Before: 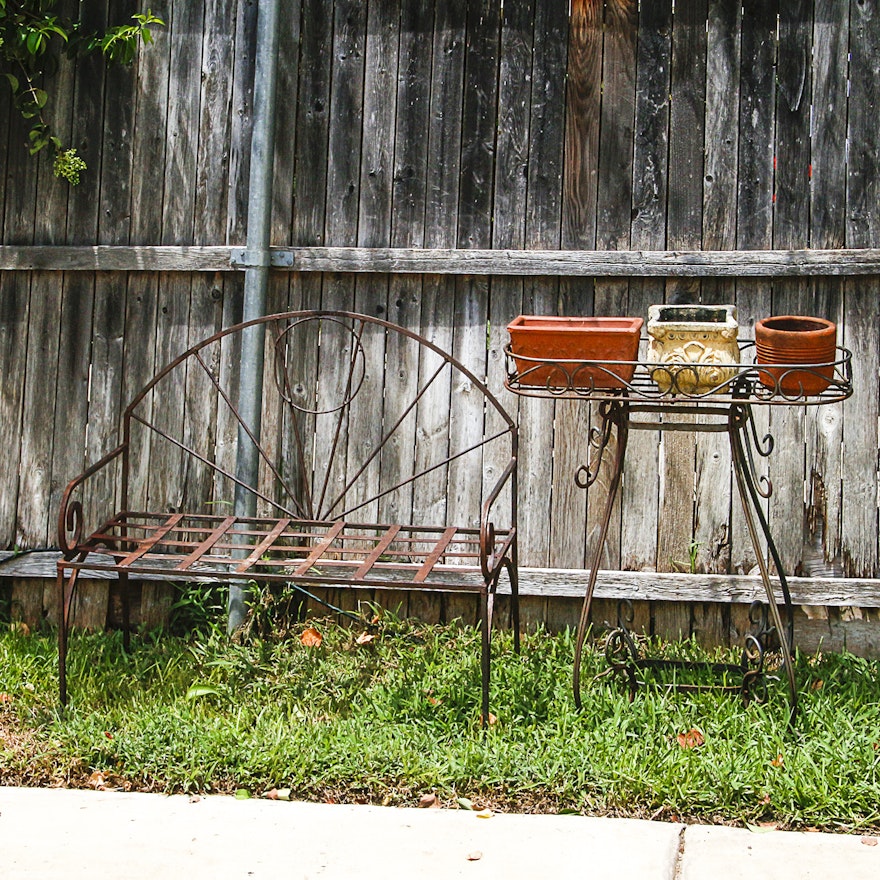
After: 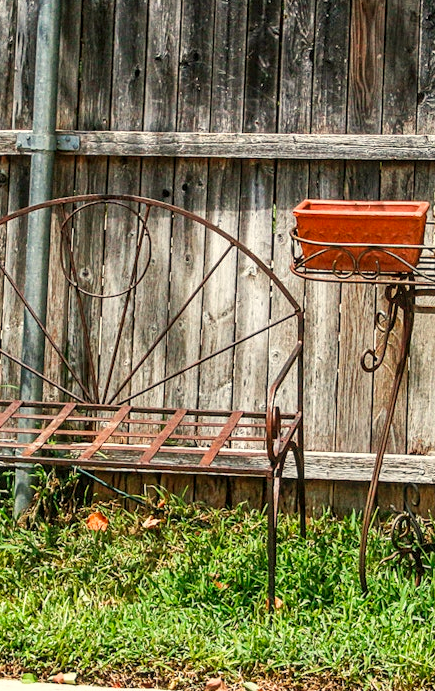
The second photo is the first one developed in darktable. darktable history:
crop and rotate: angle 0.02°, left 24.353%, top 13.219%, right 26.156%, bottom 8.224%
white balance: red 1.029, blue 0.92
local contrast: on, module defaults
